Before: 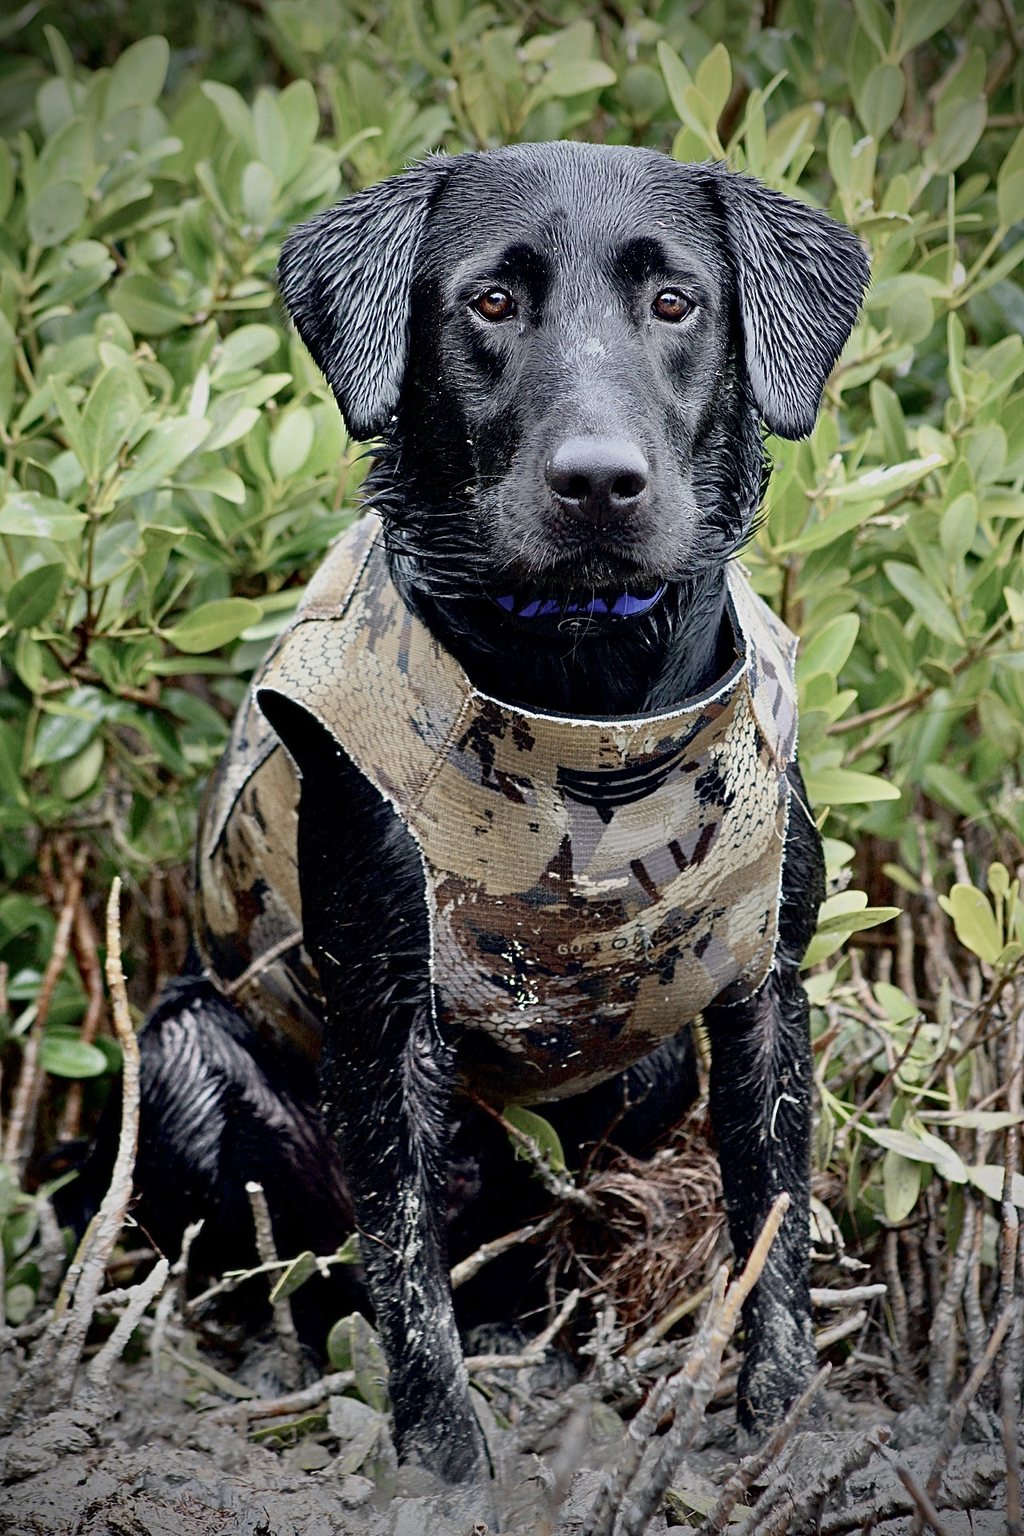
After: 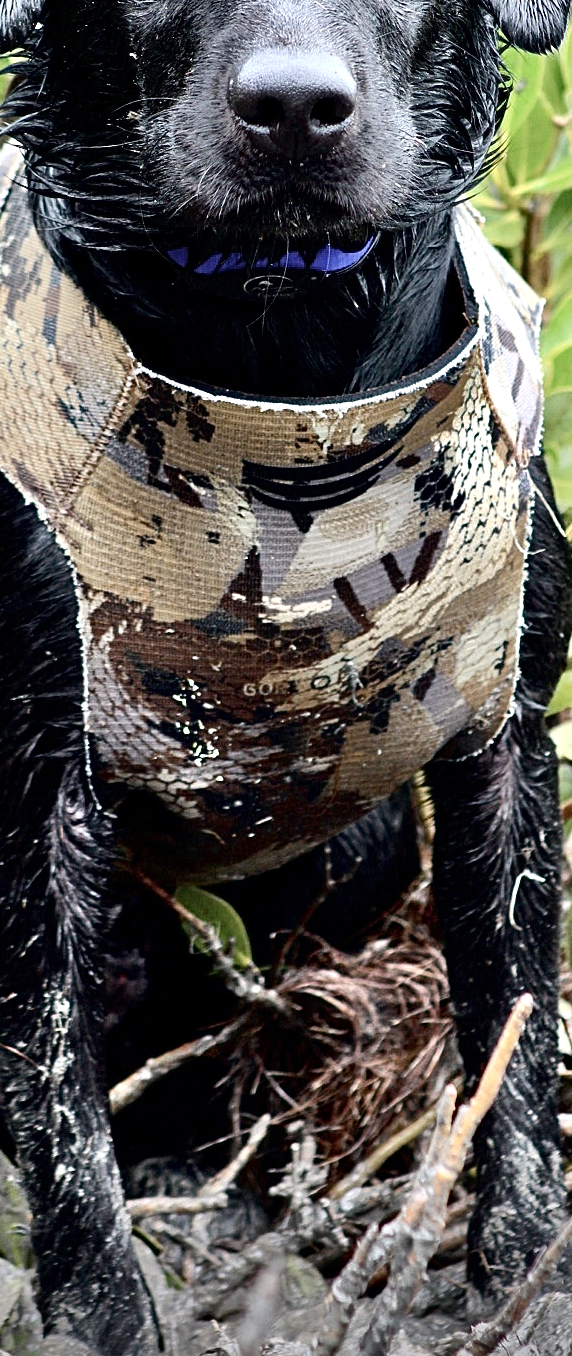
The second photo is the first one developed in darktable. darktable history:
tone equalizer: -8 EV -0.718 EV, -7 EV -0.691 EV, -6 EV -0.576 EV, -5 EV -0.374 EV, -3 EV 0.385 EV, -2 EV 0.6 EV, -1 EV 0.683 EV, +0 EV 0.74 EV, edges refinement/feathering 500, mask exposure compensation -1.57 EV, preserve details no
crop: left 35.501%, top 25.928%, right 19.81%, bottom 3.396%
